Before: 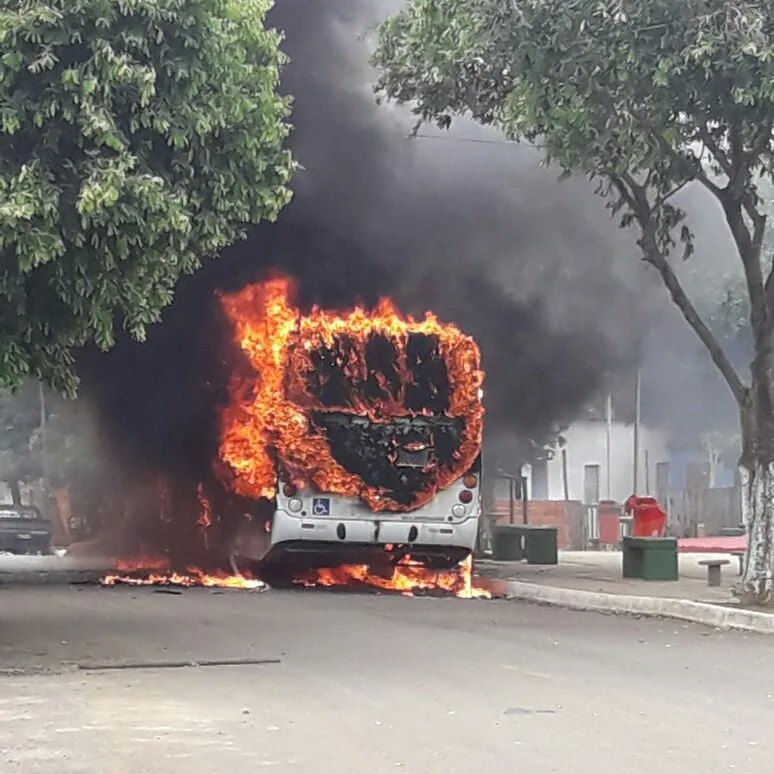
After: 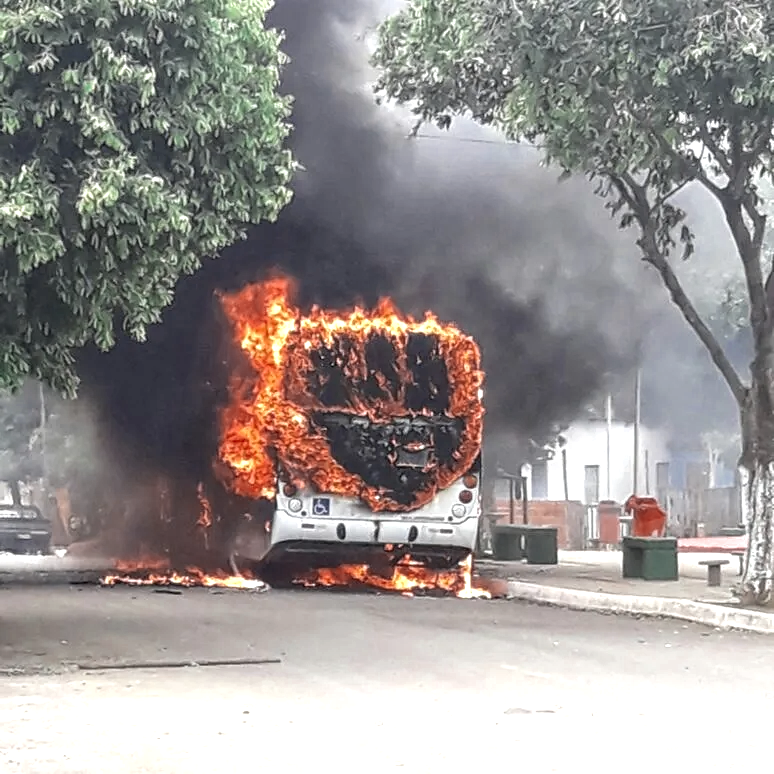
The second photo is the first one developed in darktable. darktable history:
color zones: curves: ch0 [(0, 0.5) (0.125, 0.4) (0.25, 0.5) (0.375, 0.4) (0.5, 0.4) (0.625, 0.35) (0.75, 0.35) (0.875, 0.5)]; ch1 [(0, 0.35) (0.125, 0.45) (0.25, 0.35) (0.375, 0.35) (0.5, 0.35) (0.625, 0.35) (0.75, 0.45) (0.875, 0.35)]; ch2 [(0, 0.6) (0.125, 0.5) (0.25, 0.5) (0.375, 0.6) (0.5, 0.6) (0.625, 0.5) (0.75, 0.5) (0.875, 0.5)]
exposure: black level correction 0, exposure 0.691 EV, compensate highlight preservation false
local contrast: highlights 41%, shadows 59%, detail 137%, midtone range 0.512
